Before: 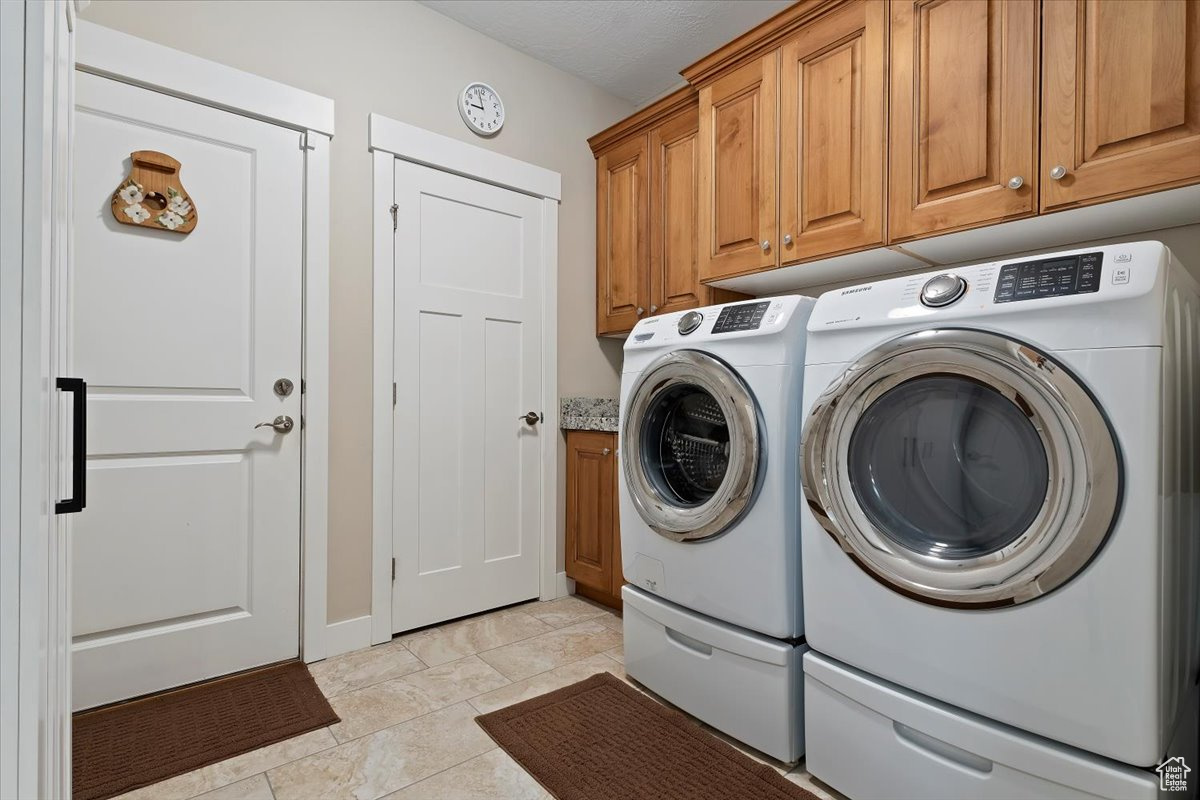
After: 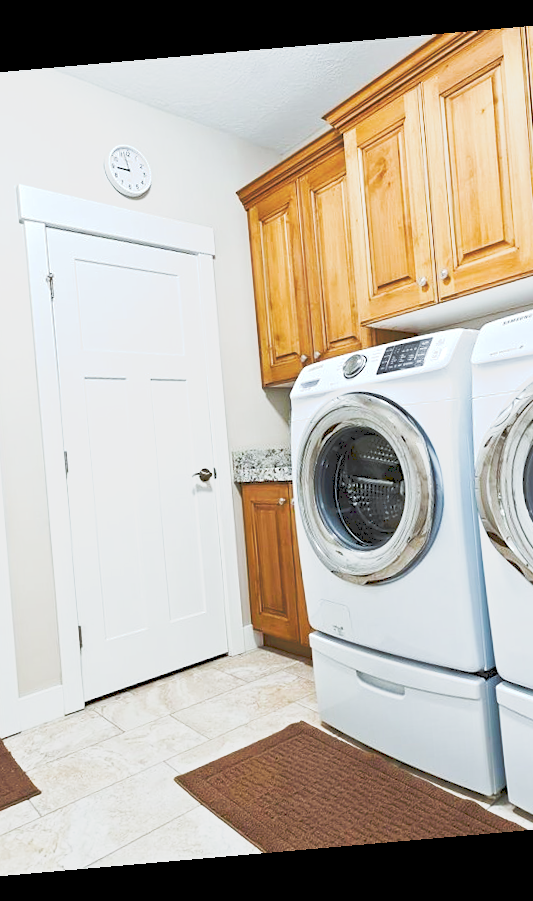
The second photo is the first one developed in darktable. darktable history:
white balance: red 0.925, blue 1.046
rotate and perspective: rotation -4.98°, automatic cropping off
crop: left 28.583%, right 29.231%
tone curve: curves: ch0 [(0, 0) (0.003, 0.202) (0.011, 0.205) (0.025, 0.222) (0.044, 0.258) (0.069, 0.298) (0.1, 0.321) (0.136, 0.333) (0.177, 0.38) (0.224, 0.439) (0.277, 0.51) (0.335, 0.594) (0.399, 0.675) (0.468, 0.743) (0.543, 0.805) (0.623, 0.861) (0.709, 0.905) (0.801, 0.931) (0.898, 0.941) (1, 1)], preserve colors none
color balance rgb: perceptual saturation grading › highlights -29.58%, perceptual saturation grading › mid-tones 29.47%, perceptual saturation grading › shadows 59.73%, perceptual brilliance grading › global brilliance -17.79%, perceptual brilliance grading › highlights 28.73%, global vibrance 15.44%
sharpen: amount 0.2
